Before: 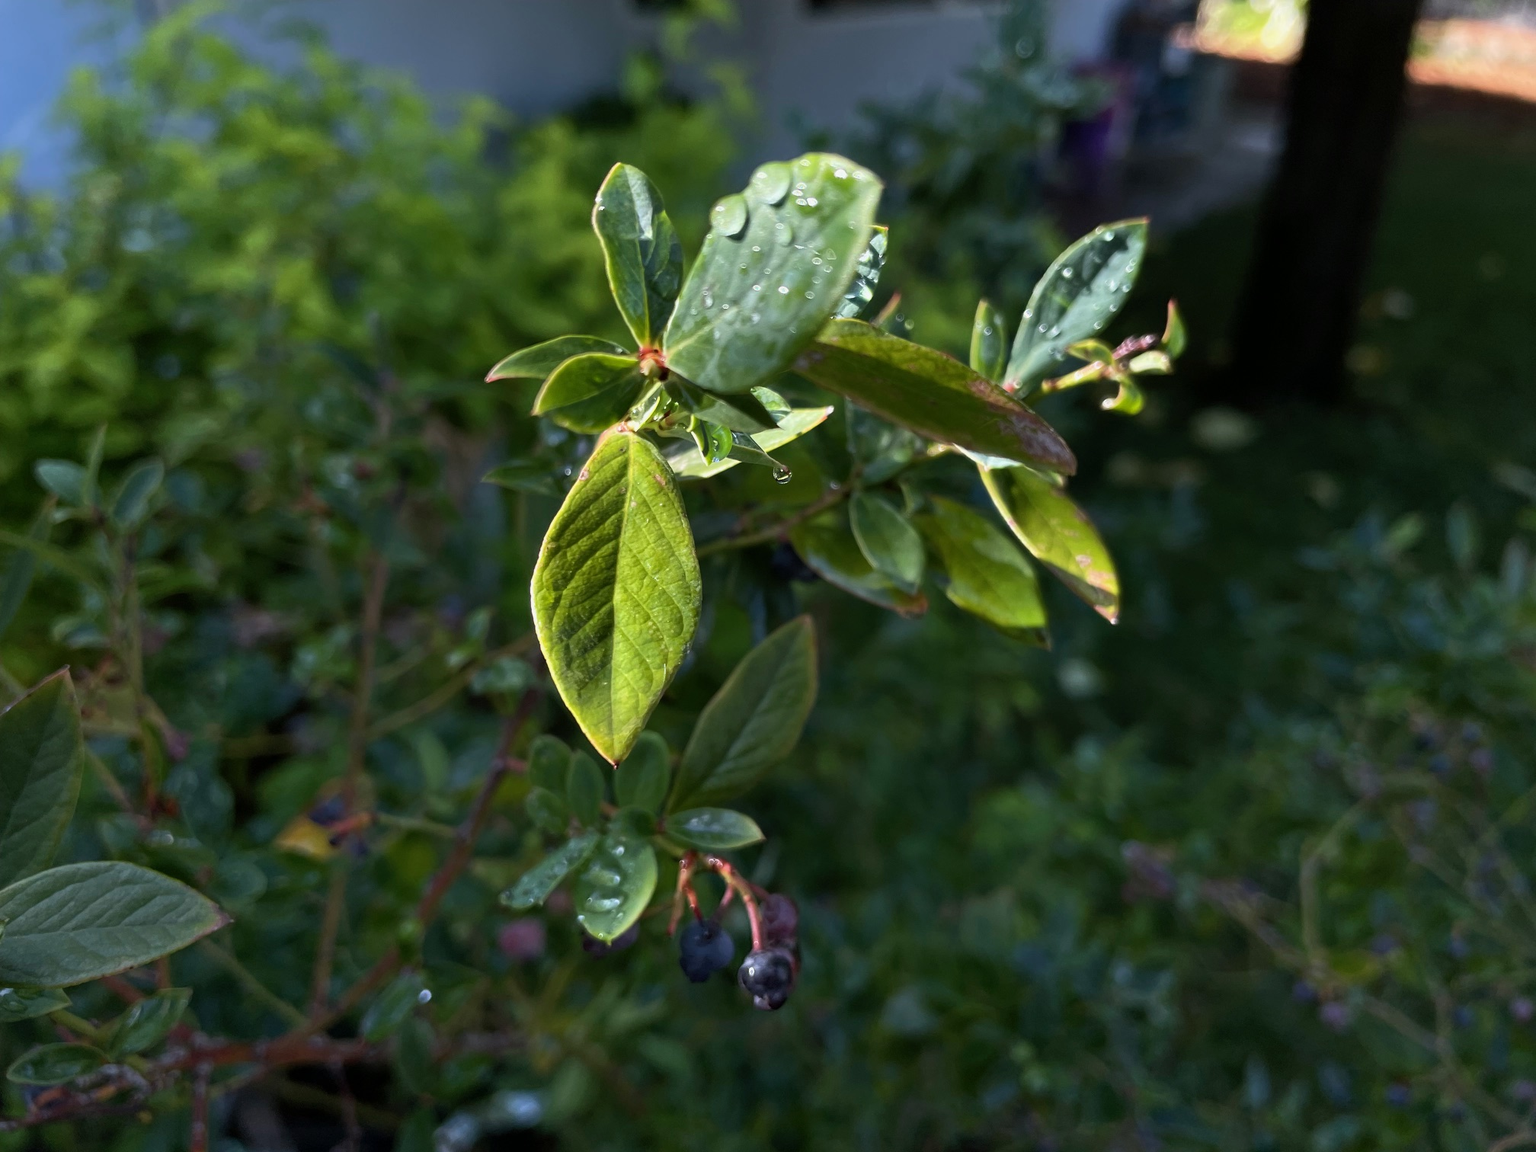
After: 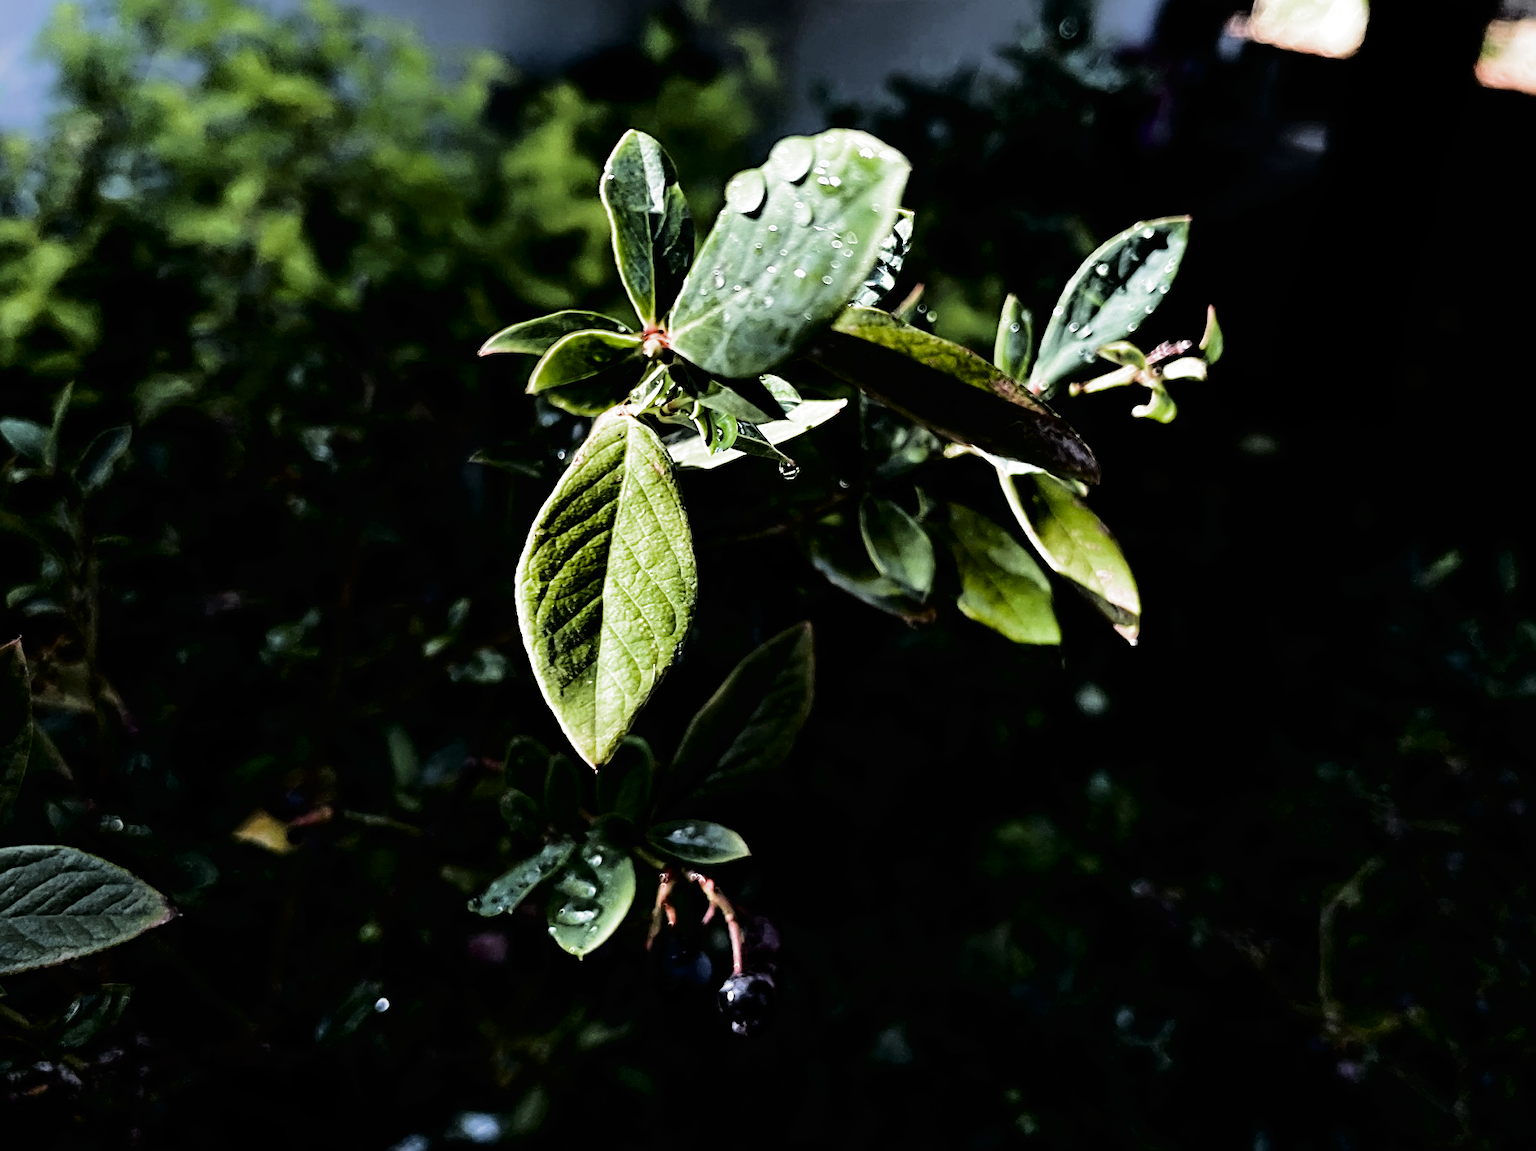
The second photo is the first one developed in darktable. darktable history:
sharpen: radius 3.079
filmic rgb: black relative exposure -3.48 EV, white relative exposure 2.25 EV, hardness 3.41, add noise in highlights 0.001, color science v3 (2019), use custom middle-gray values true, iterations of high-quality reconstruction 10, contrast in highlights soft
exposure: compensate exposure bias true, compensate highlight preservation false
crop and rotate: angle -2.79°
tone curve: curves: ch0 [(0, 0) (0.003, 0.006) (0.011, 0.007) (0.025, 0.009) (0.044, 0.012) (0.069, 0.021) (0.1, 0.036) (0.136, 0.056) (0.177, 0.105) (0.224, 0.165) (0.277, 0.251) (0.335, 0.344) (0.399, 0.439) (0.468, 0.532) (0.543, 0.628) (0.623, 0.718) (0.709, 0.797) (0.801, 0.874) (0.898, 0.943) (1, 1)], color space Lab, independent channels, preserve colors none
